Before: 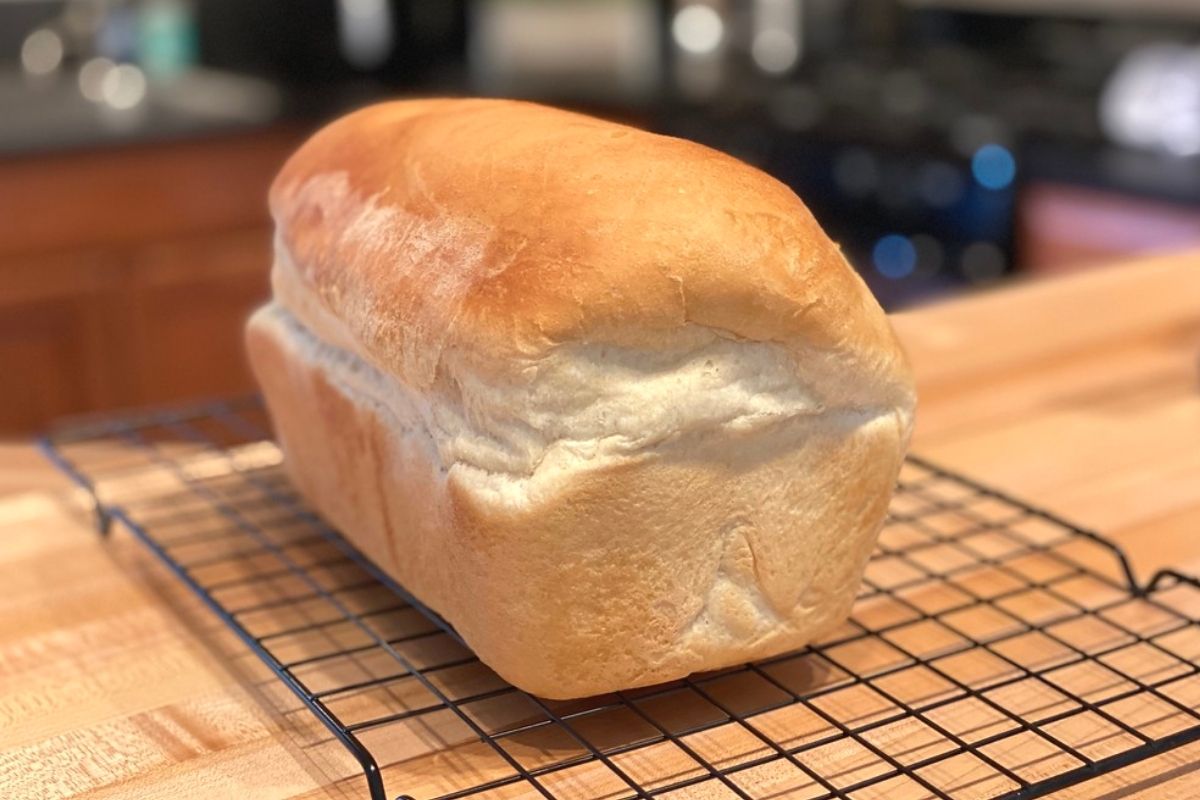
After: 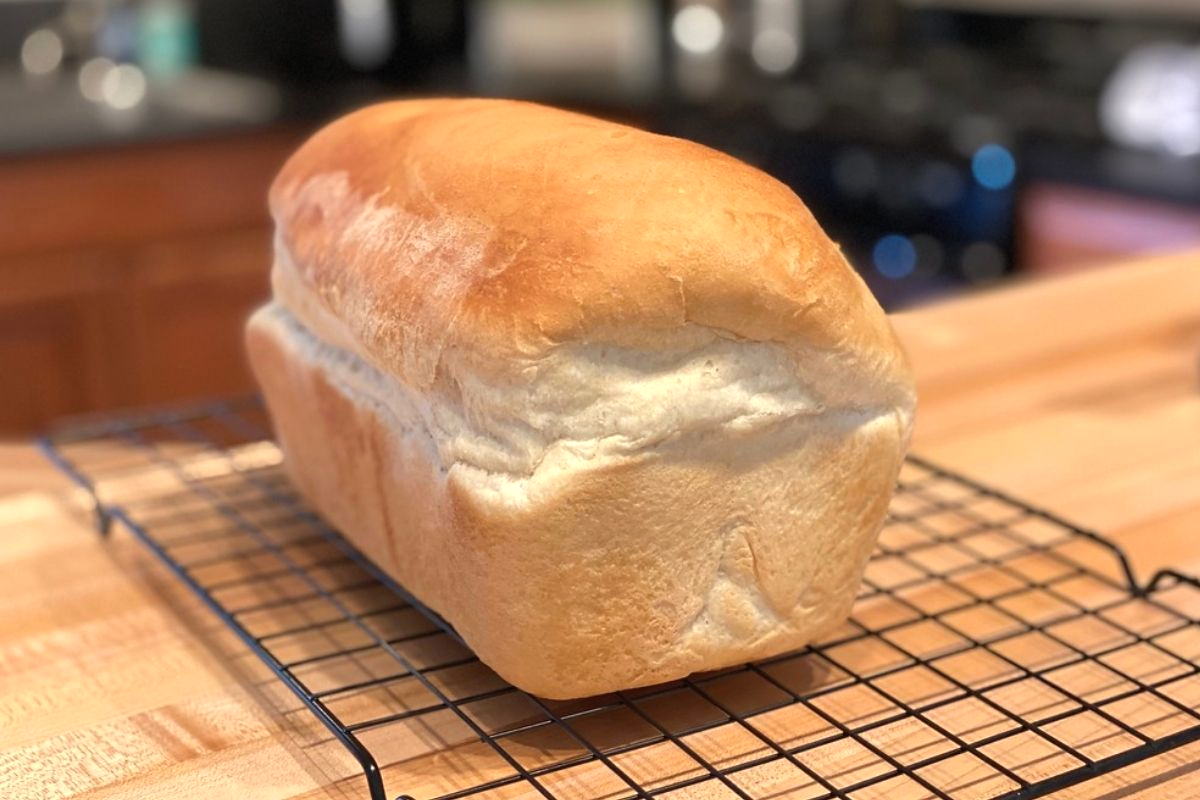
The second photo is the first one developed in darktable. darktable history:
levels: levels [0.016, 0.492, 0.969]
